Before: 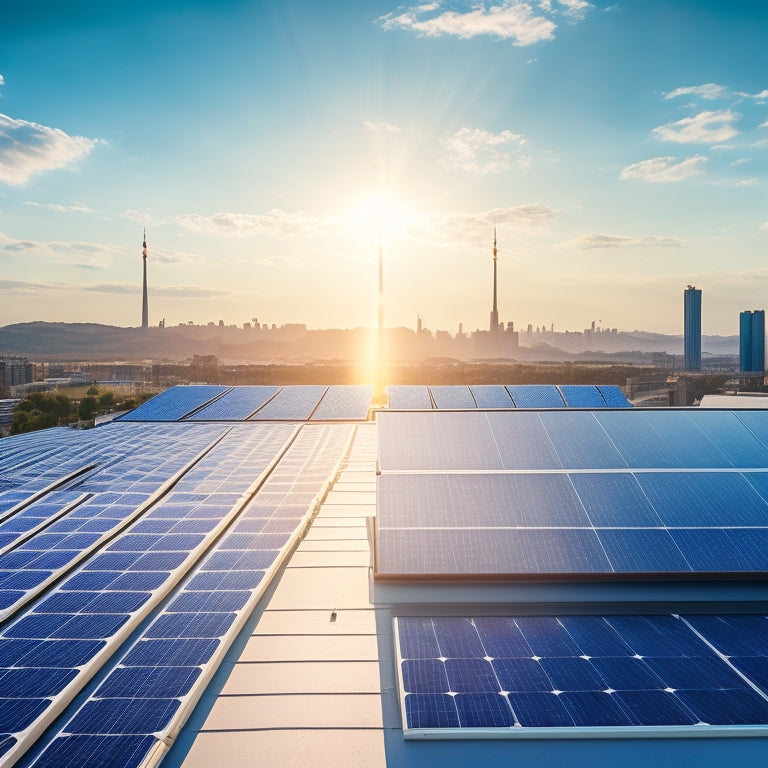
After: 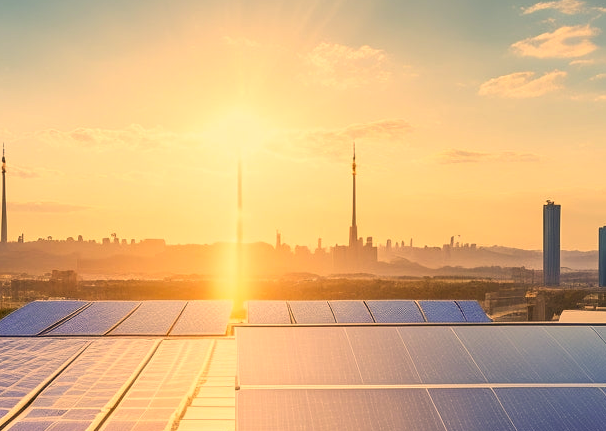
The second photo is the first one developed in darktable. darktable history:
crop: left 18.383%, top 11.107%, right 2.582%, bottom 32.754%
color correction: highlights a* 18.15, highlights b* 36.16, shadows a* 1.9, shadows b* 6.8, saturation 1.05
